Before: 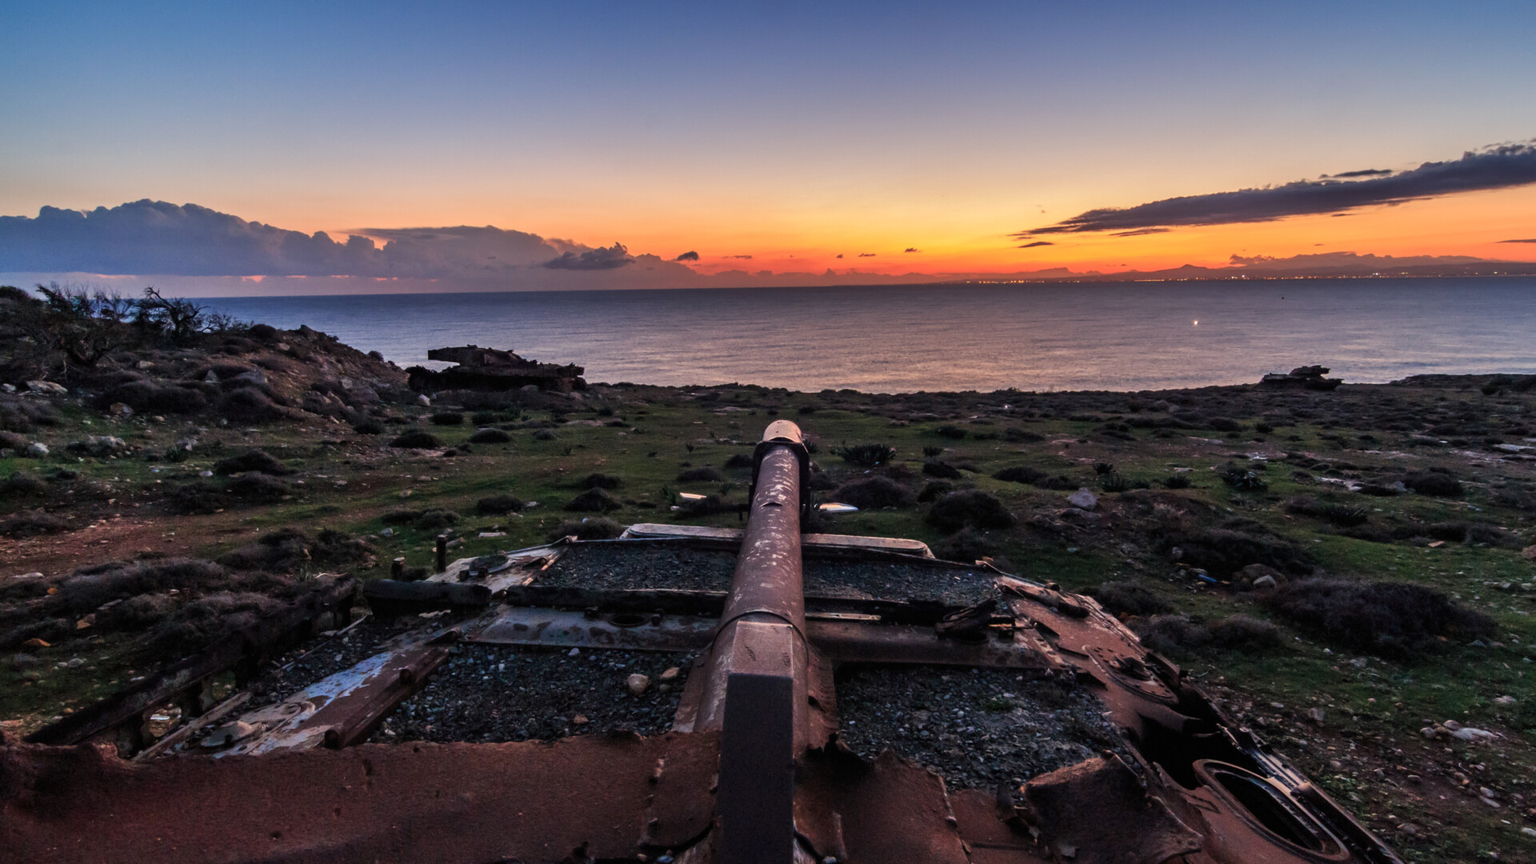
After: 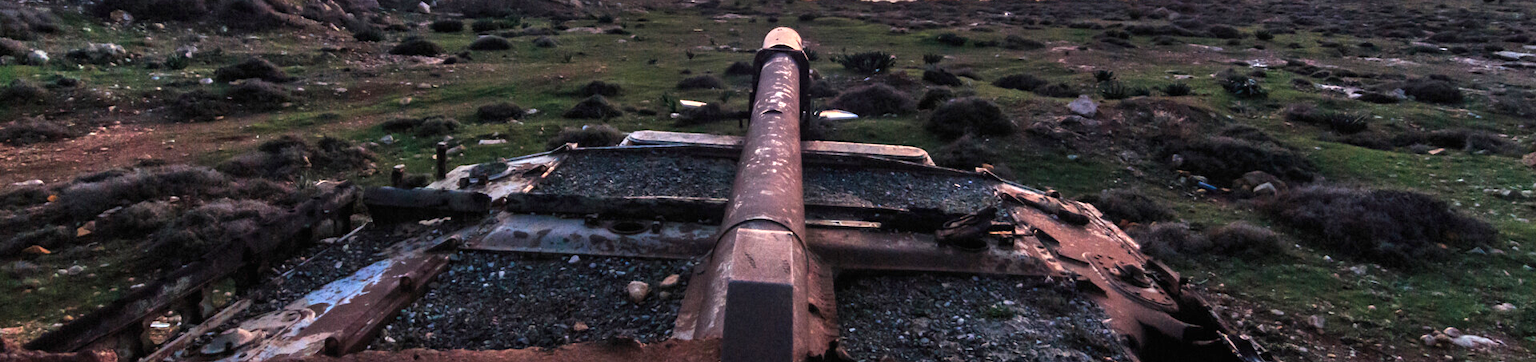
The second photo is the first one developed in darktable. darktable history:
exposure: exposure 0.921 EV, compensate highlight preservation false
crop: top 45.551%, bottom 12.262%
